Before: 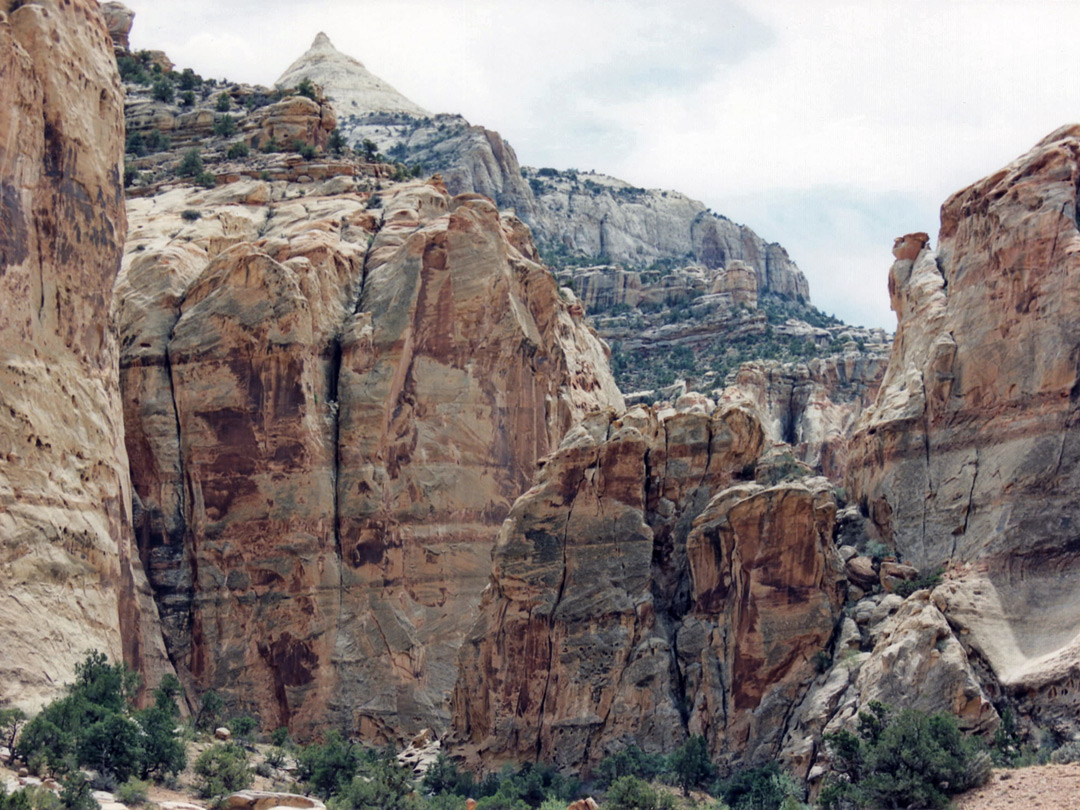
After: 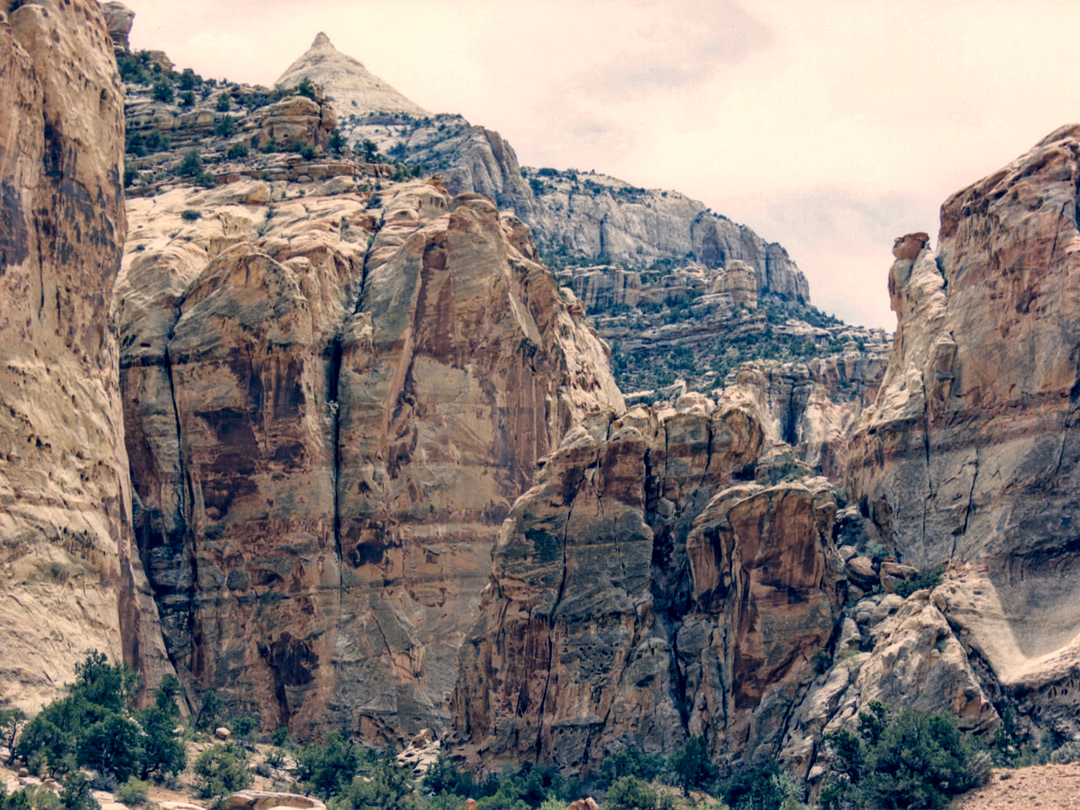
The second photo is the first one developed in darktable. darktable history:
color correction: highlights a* 10.37, highlights b* 13.97, shadows a* -9.65, shadows b* -14.96
local contrast: detail 130%
